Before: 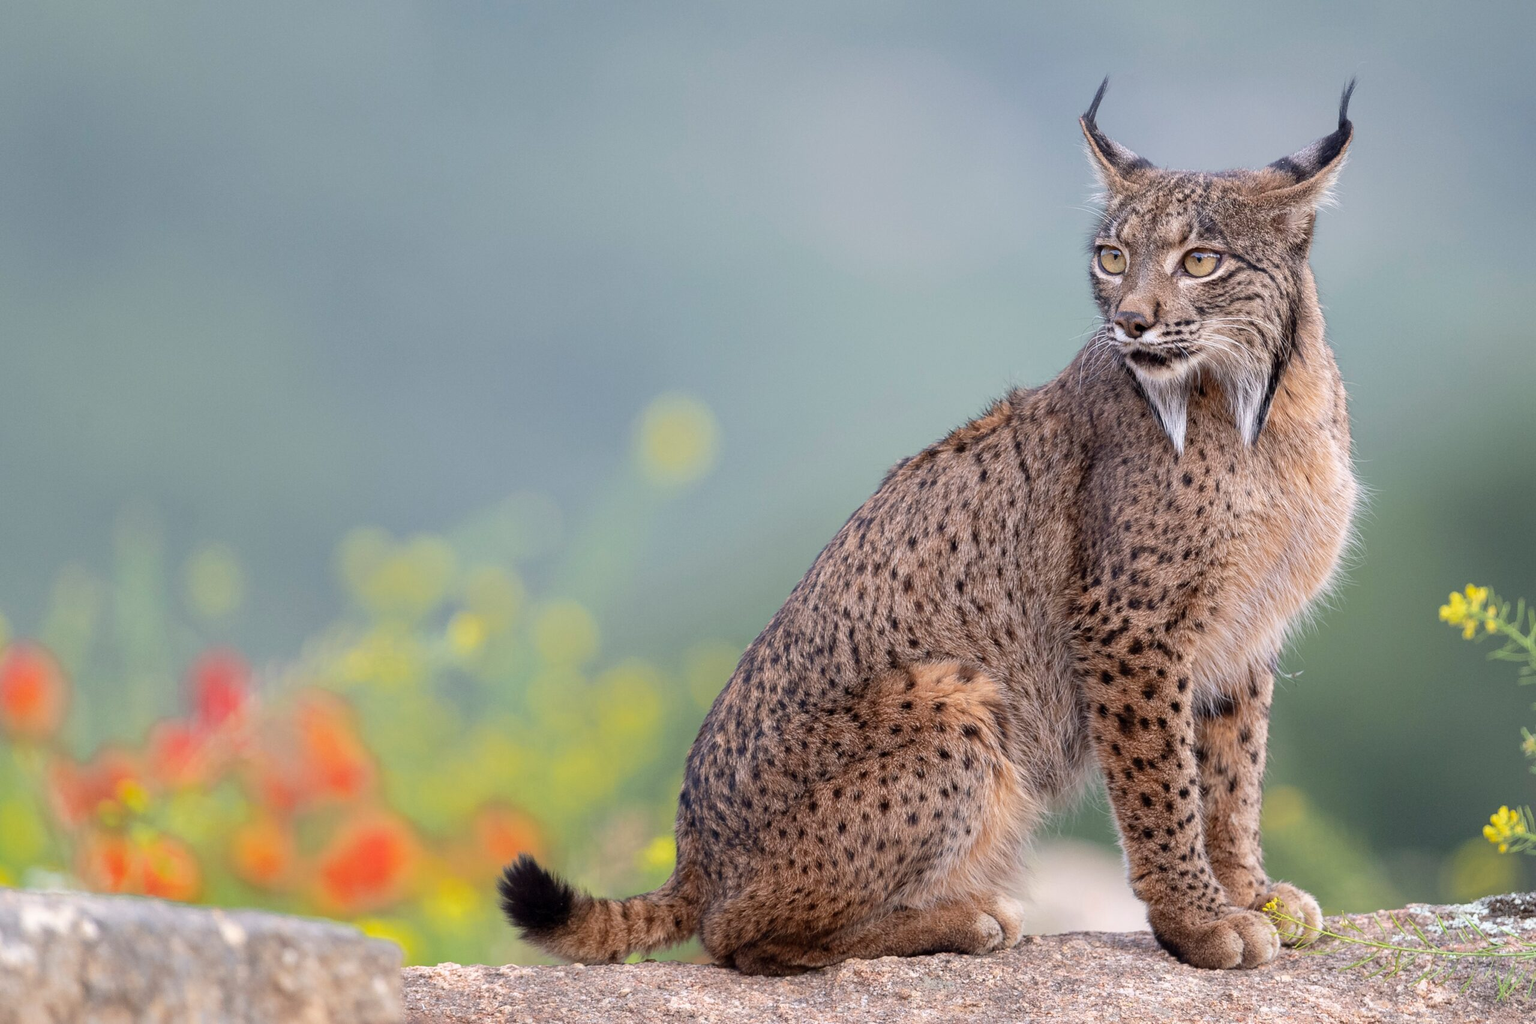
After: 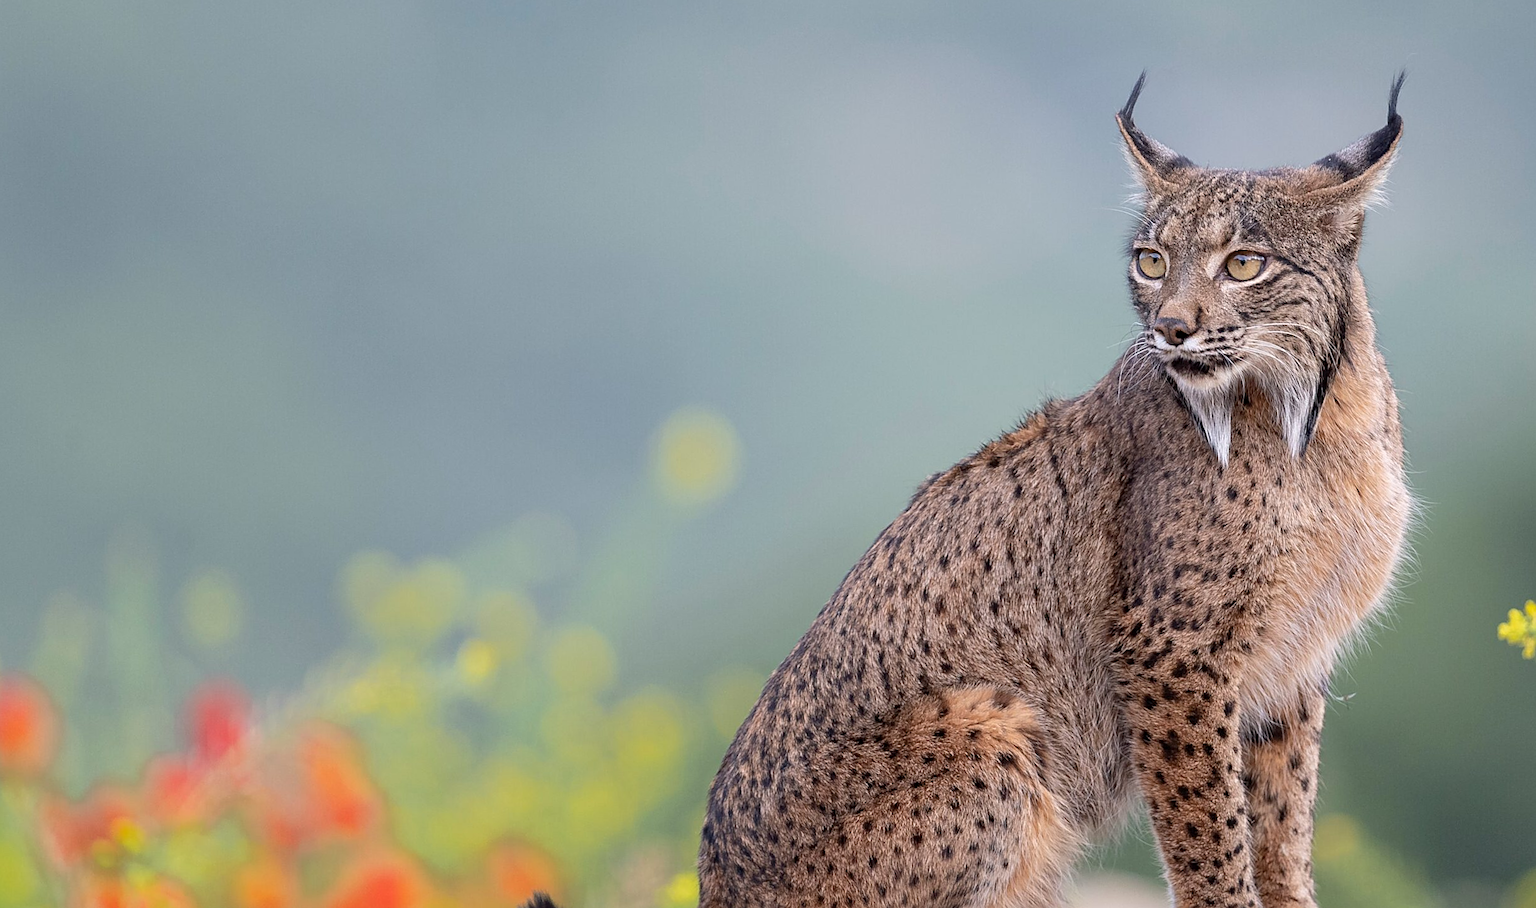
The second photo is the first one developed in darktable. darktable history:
sharpen: on, module defaults
crop and rotate: angle 0.498°, left 0.24%, right 3.229%, bottom 14.343%
